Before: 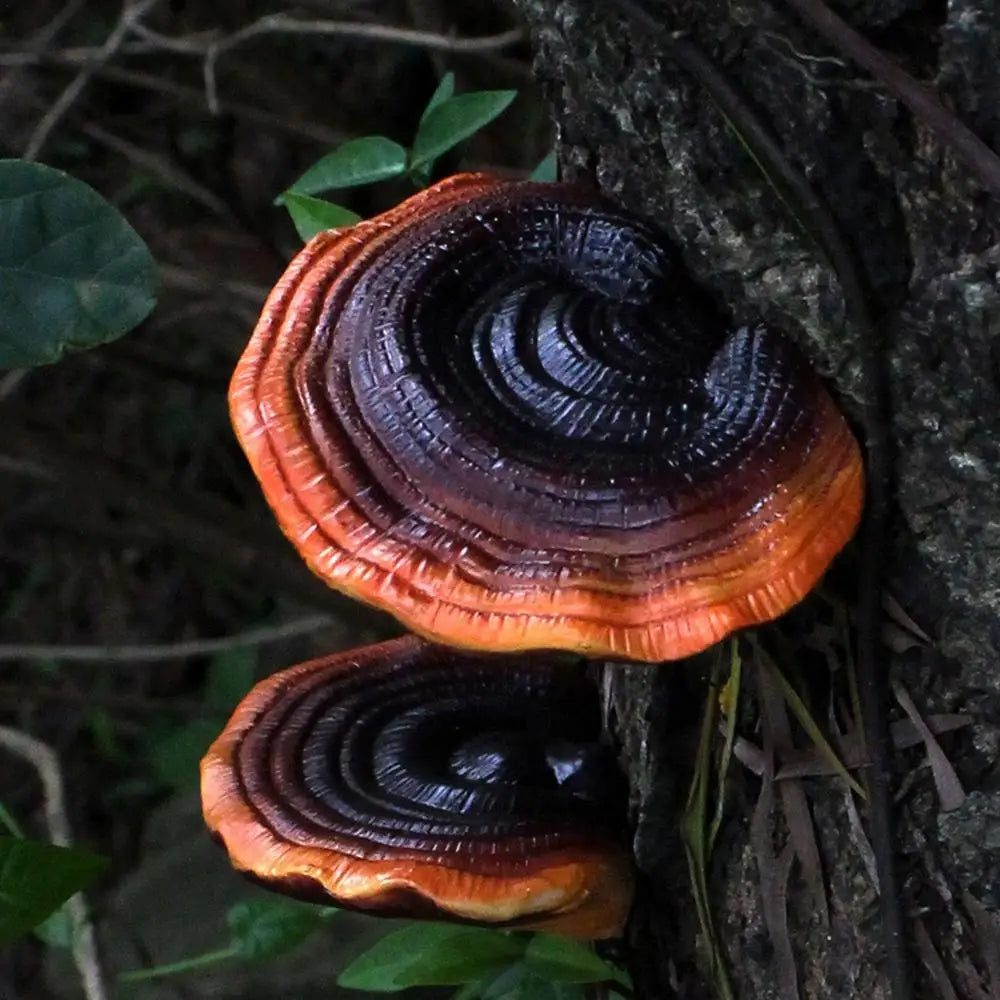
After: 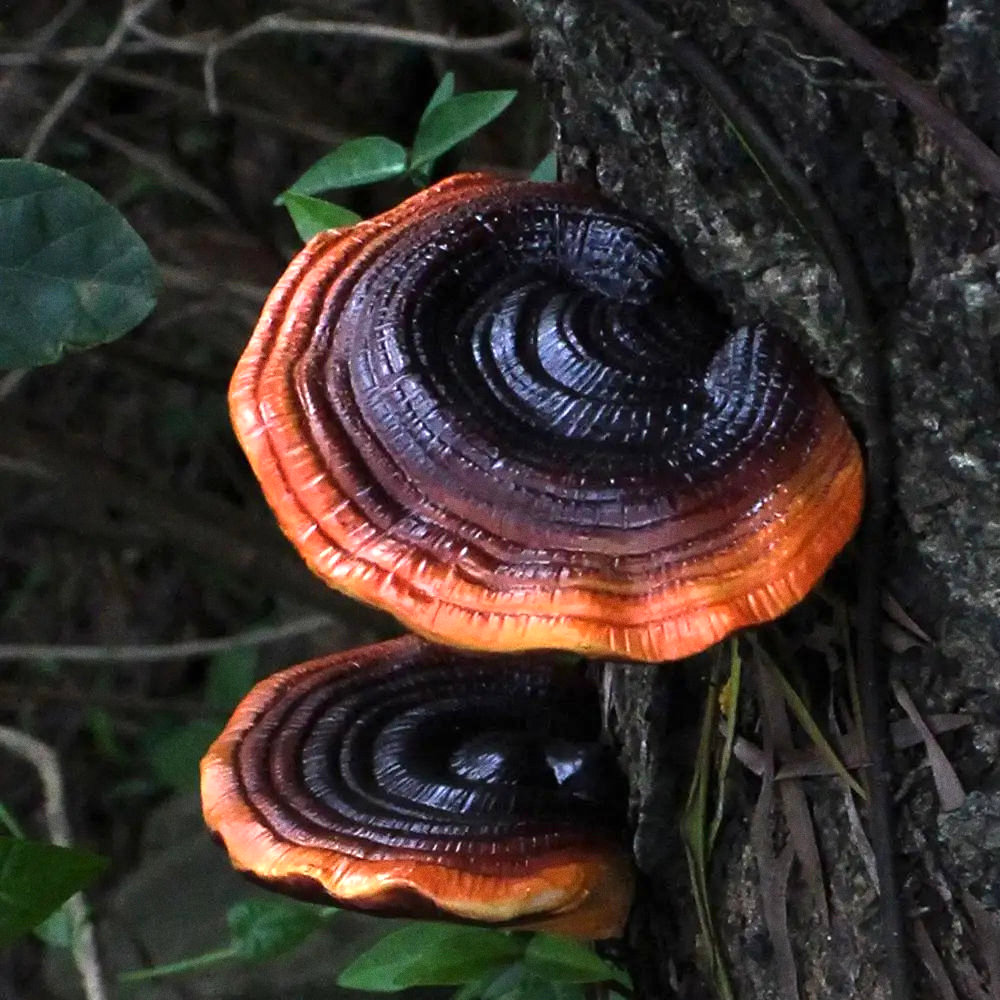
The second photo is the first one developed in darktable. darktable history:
grain: coarseness 7.08 ISO, strength 21.67%, mid-tones bias 59.58%
exposure: black level correction 0, exposure 0.5 EV, compensate highlight preservation false
